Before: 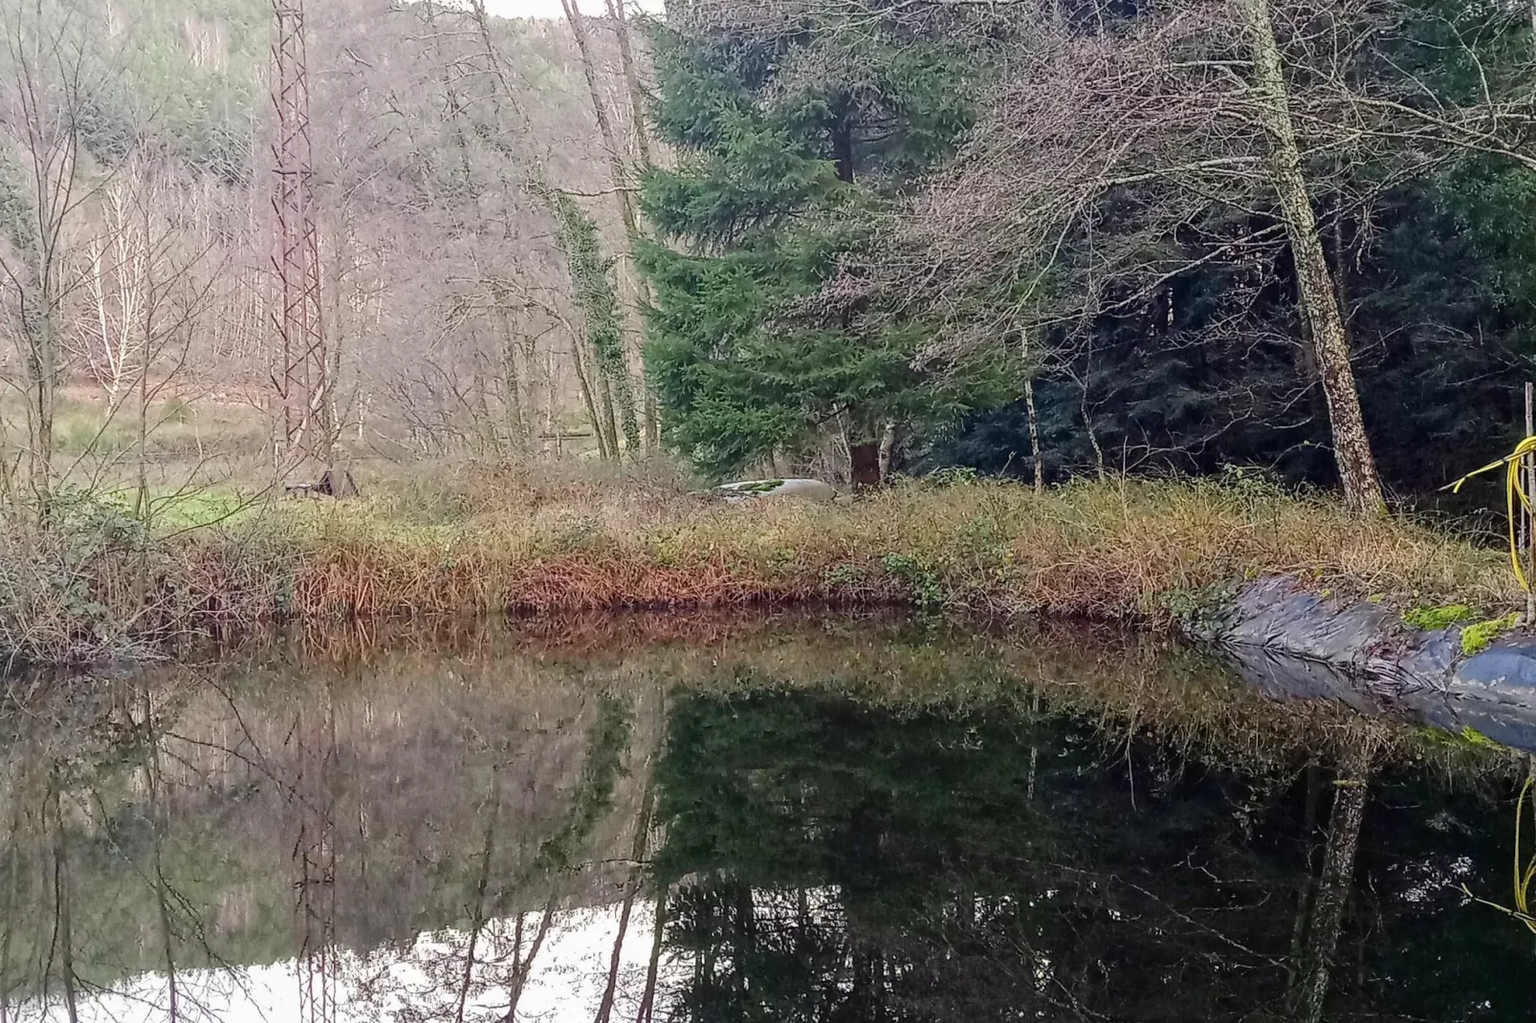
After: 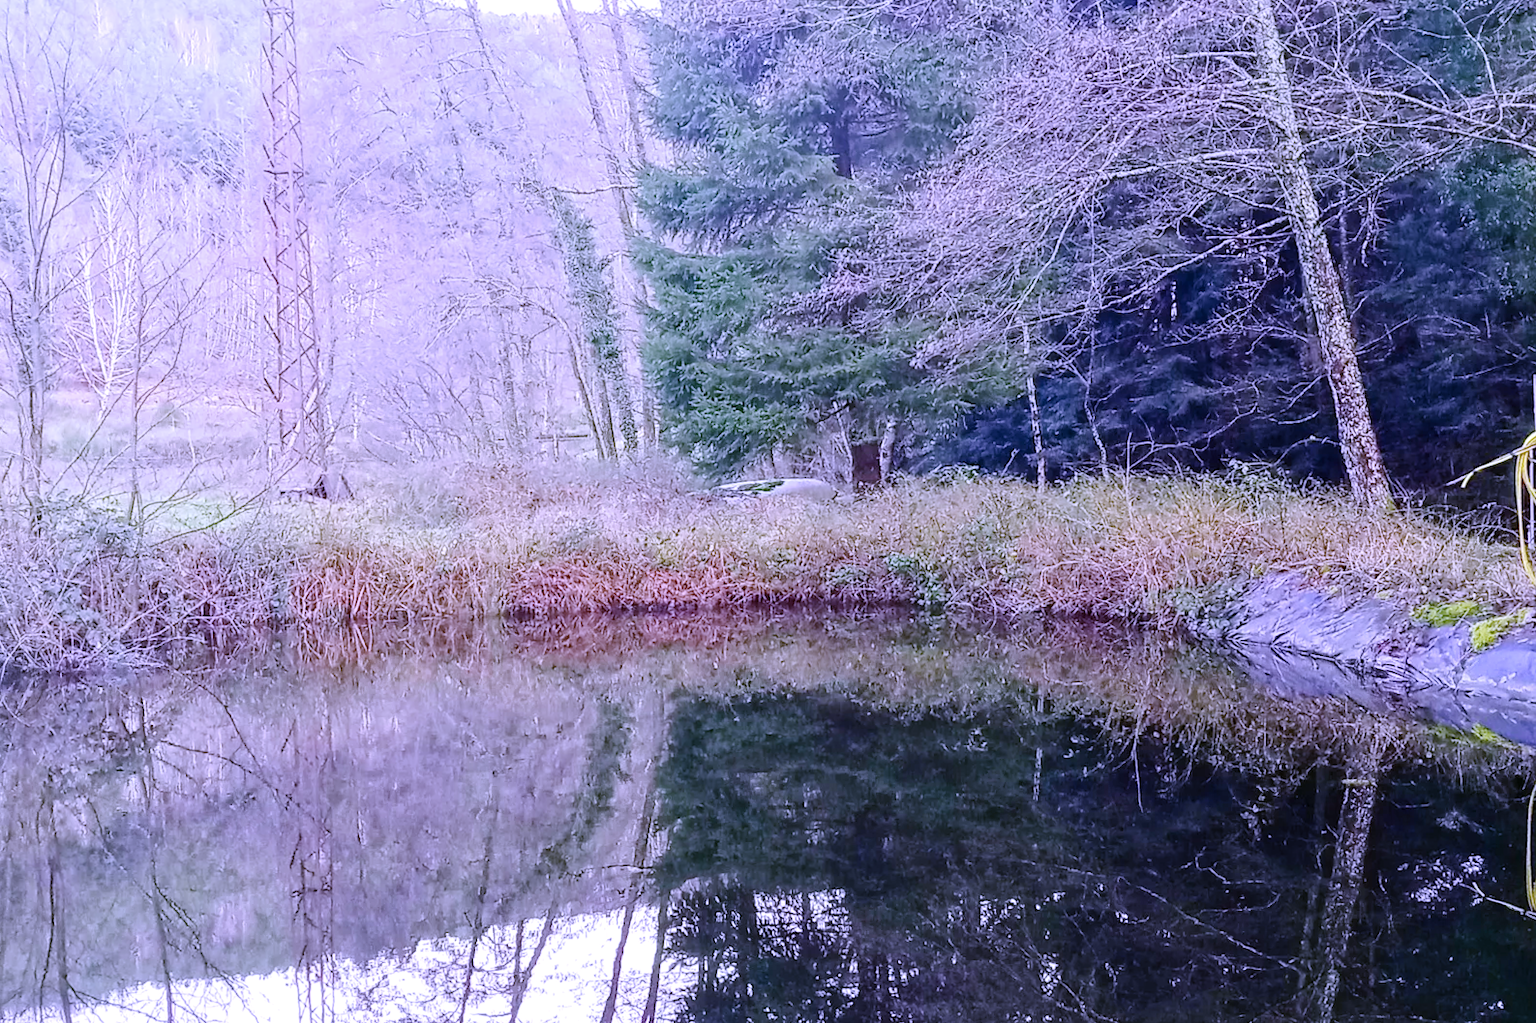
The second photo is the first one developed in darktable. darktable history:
tone curve: curves: ch0 [(0, 0) (0.003, 0.004) (0.011, 0.015) (0.025, 0.033) (0.044, 0.058) (0.069, 0.091) (0.1, 0.131) (0.136, 0.179) (0.177, 0.233) (0.224, 0.296) (0.277, 0.364) (0.335, 0.434) (0.399, 0.511) (0.468, 0.584) (0.543, 0.656) (0.623, 0.729) (0.709, 0.799) (0.801, 0.874) (0.898, 0.936) (1, 1)], preserve colors none
exposure: exposure 0.127 EV, compensate highlight preservation false
rotate and perspective: rotation -0.45°, automatic cropping original format, crop left 0.008, crop right 0.992, crop top 0.012, crop bottom 0.988
white balance: red 0.98, blue 1.61
